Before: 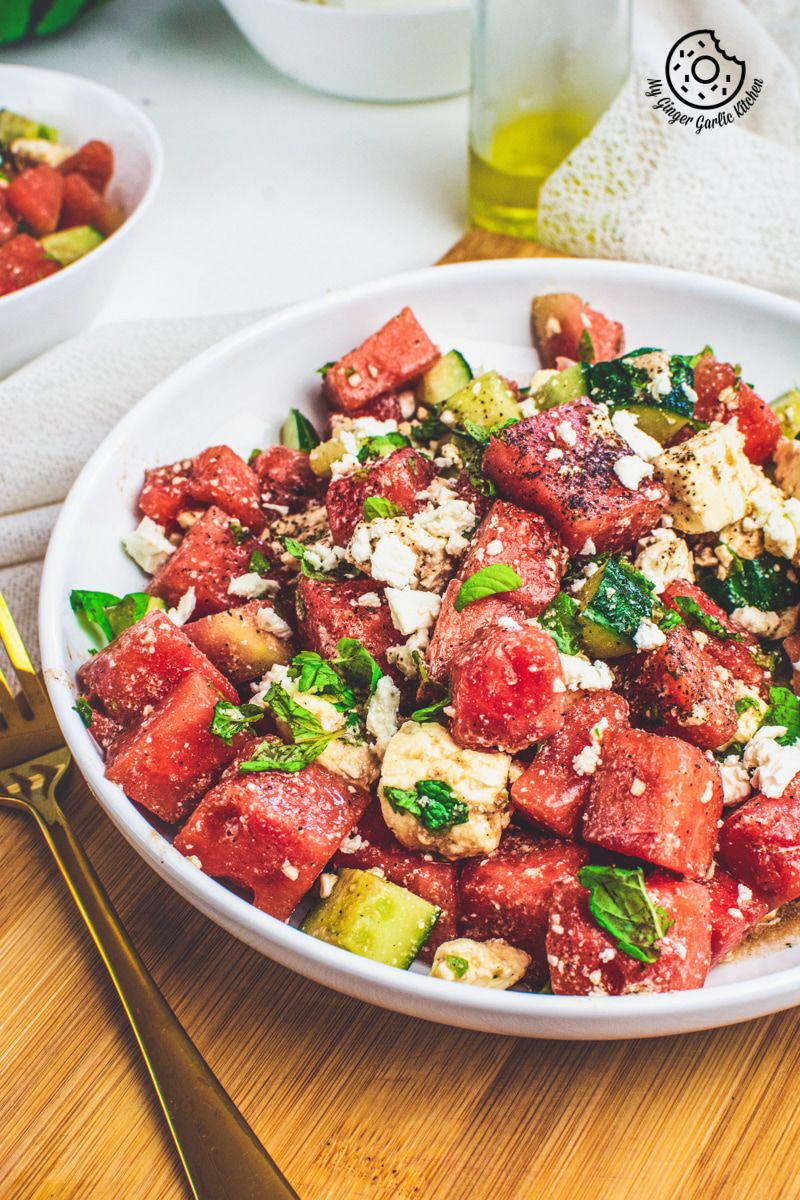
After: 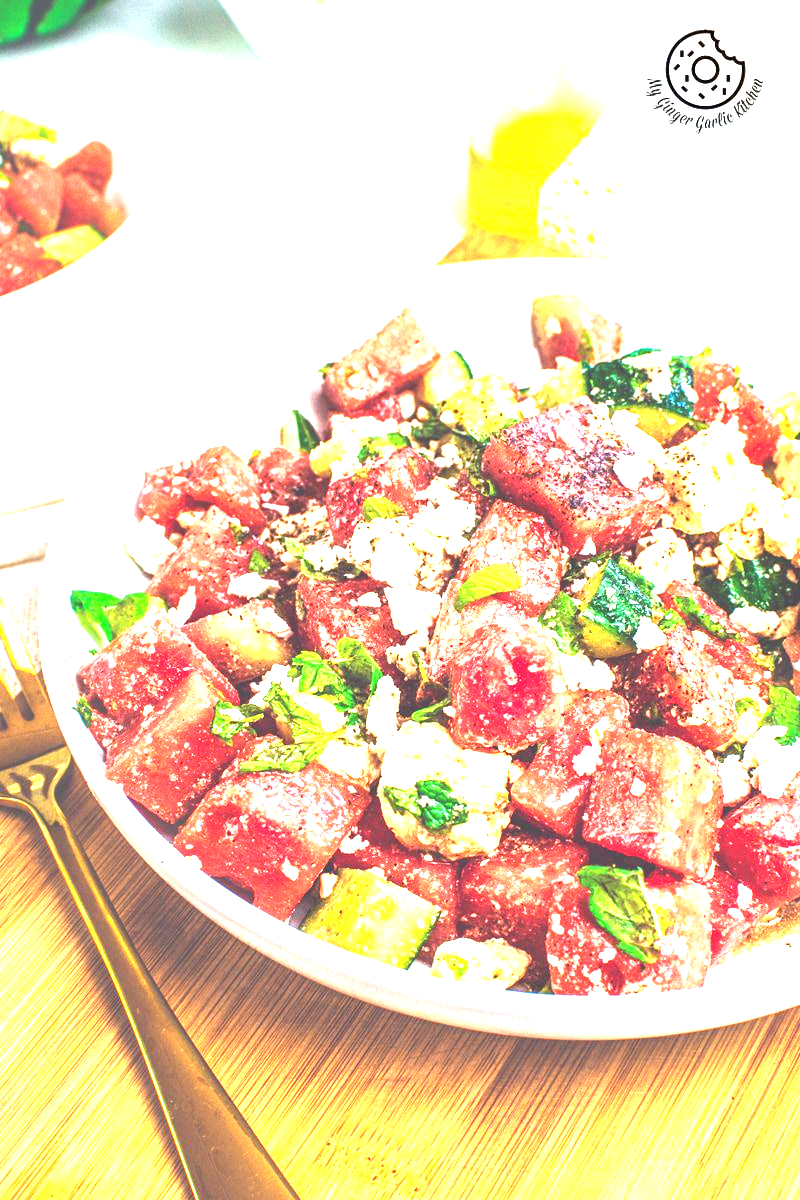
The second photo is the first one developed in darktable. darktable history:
exposure: black level correction 0, exposure 2.109 EV, compensate highlight preservation false
